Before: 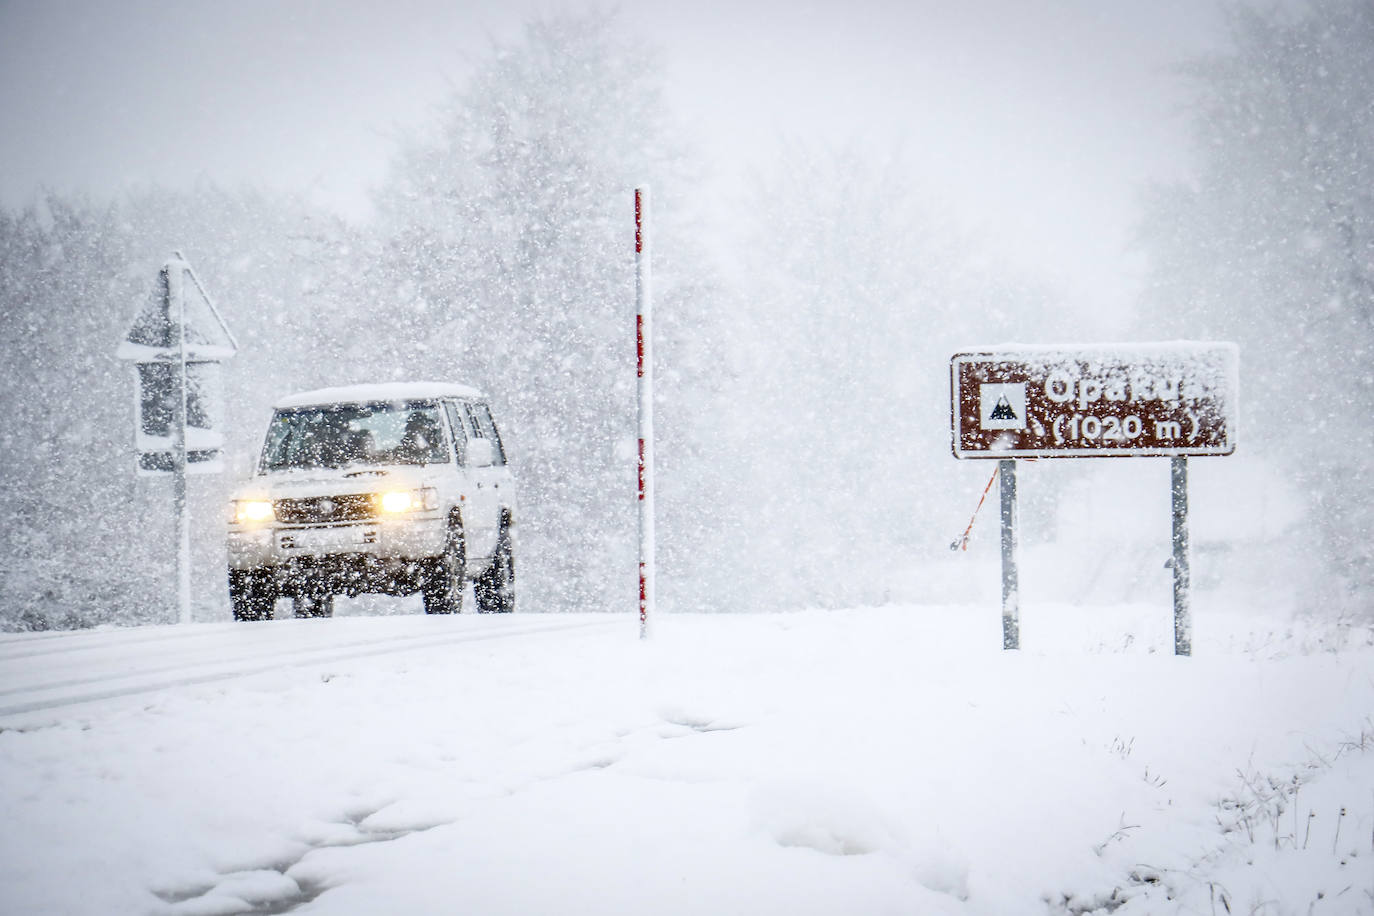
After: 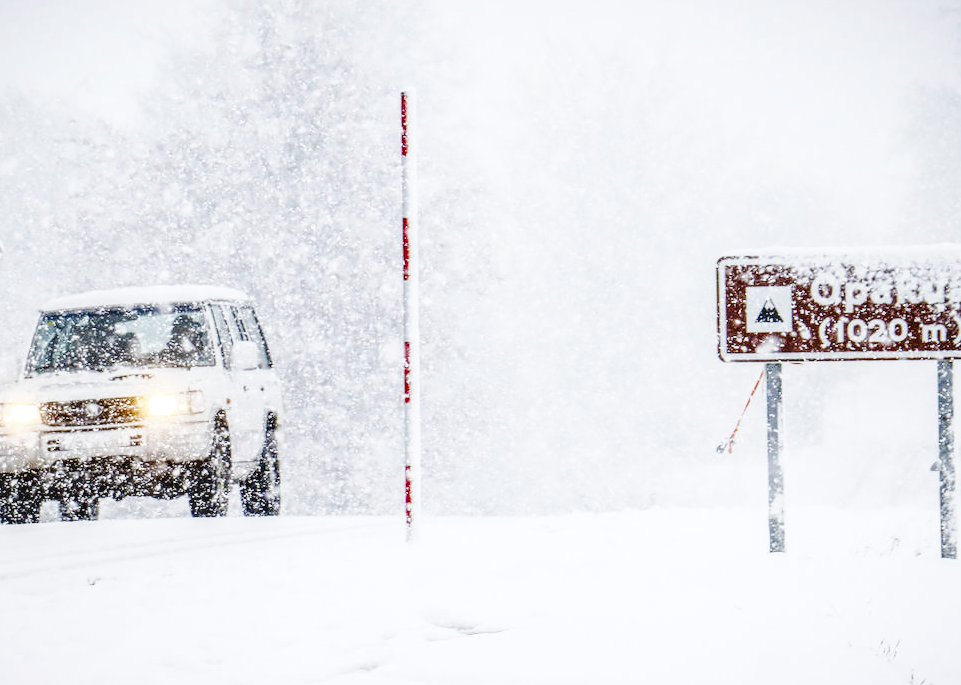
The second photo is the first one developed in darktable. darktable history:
crop and rotate: left 17.046%, top 10.659%, right 12.989%, bottom 14.553%
local contrast: on, module defaults
base curve: curves: ch0 [(0, 0) (0.036, 0.025) (0.121, 0.166) (0.206, 0.329) (0.605, 0.79) (1, 1)], preserve colors none
white balance: emerald 1
